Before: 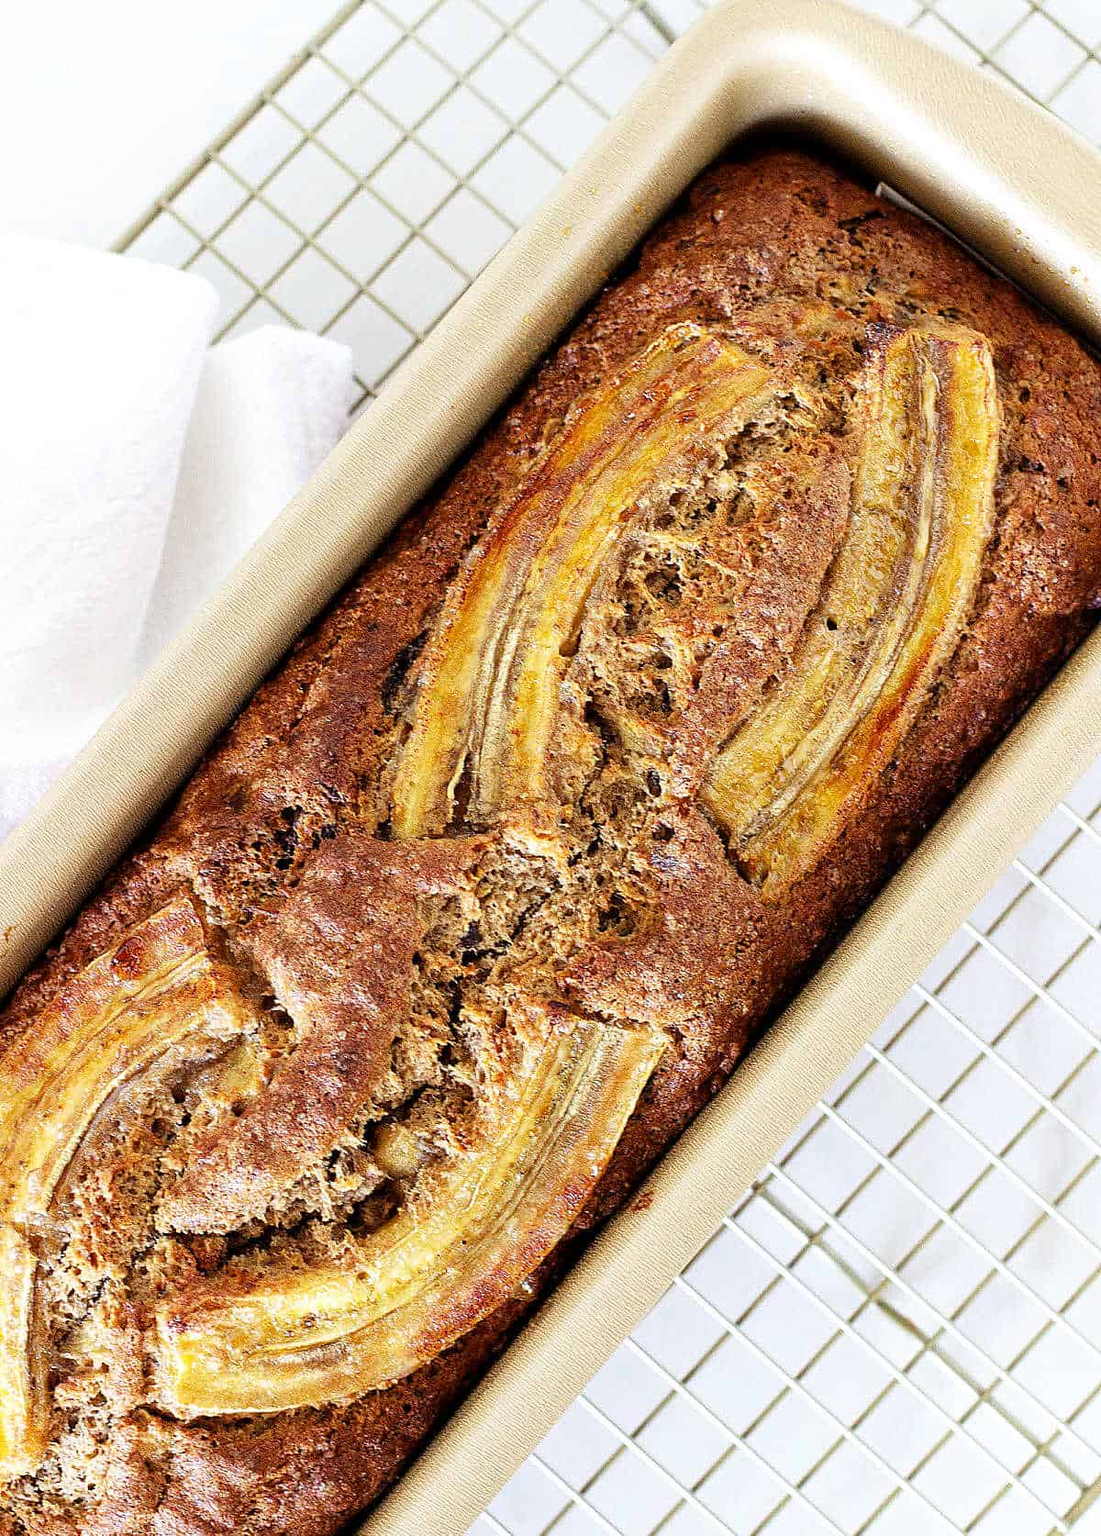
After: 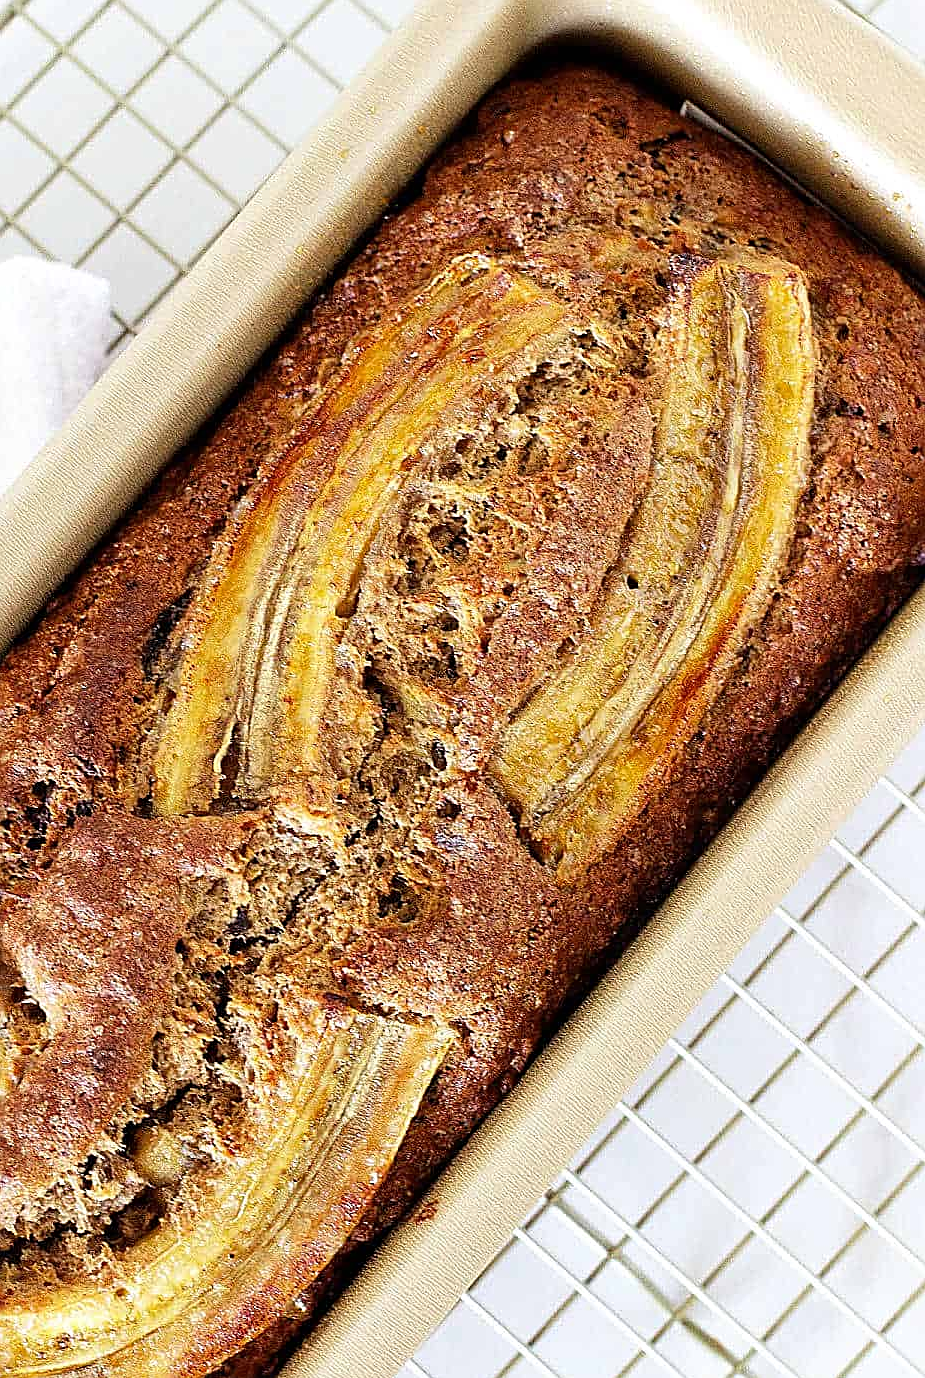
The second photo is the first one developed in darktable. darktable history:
tone equalizer: edges refinement/feathering 500, mask exposure compensation -1.57 EV, preserve details no
sharpen: on, module defaults
color zones: curves: ch0 [(0, 0.5) (0.143, 0.52) (0.286, 0.5) (0.429, 0.5) (0.571, 0.5) (0.714, 0.5) (0.857, 0.5) (1, 0.5)]; ch1 [(0, 0.489) (0.155, 0.45) (0.286, 0.466) (0.429, 0.5) (0.571, 0.5) (0.714, 0.5) (0.857, 0.5) (1, 0.489)], mix -120.01%
crop: left 22.874%, top 5.89%, bottom 11.778%
